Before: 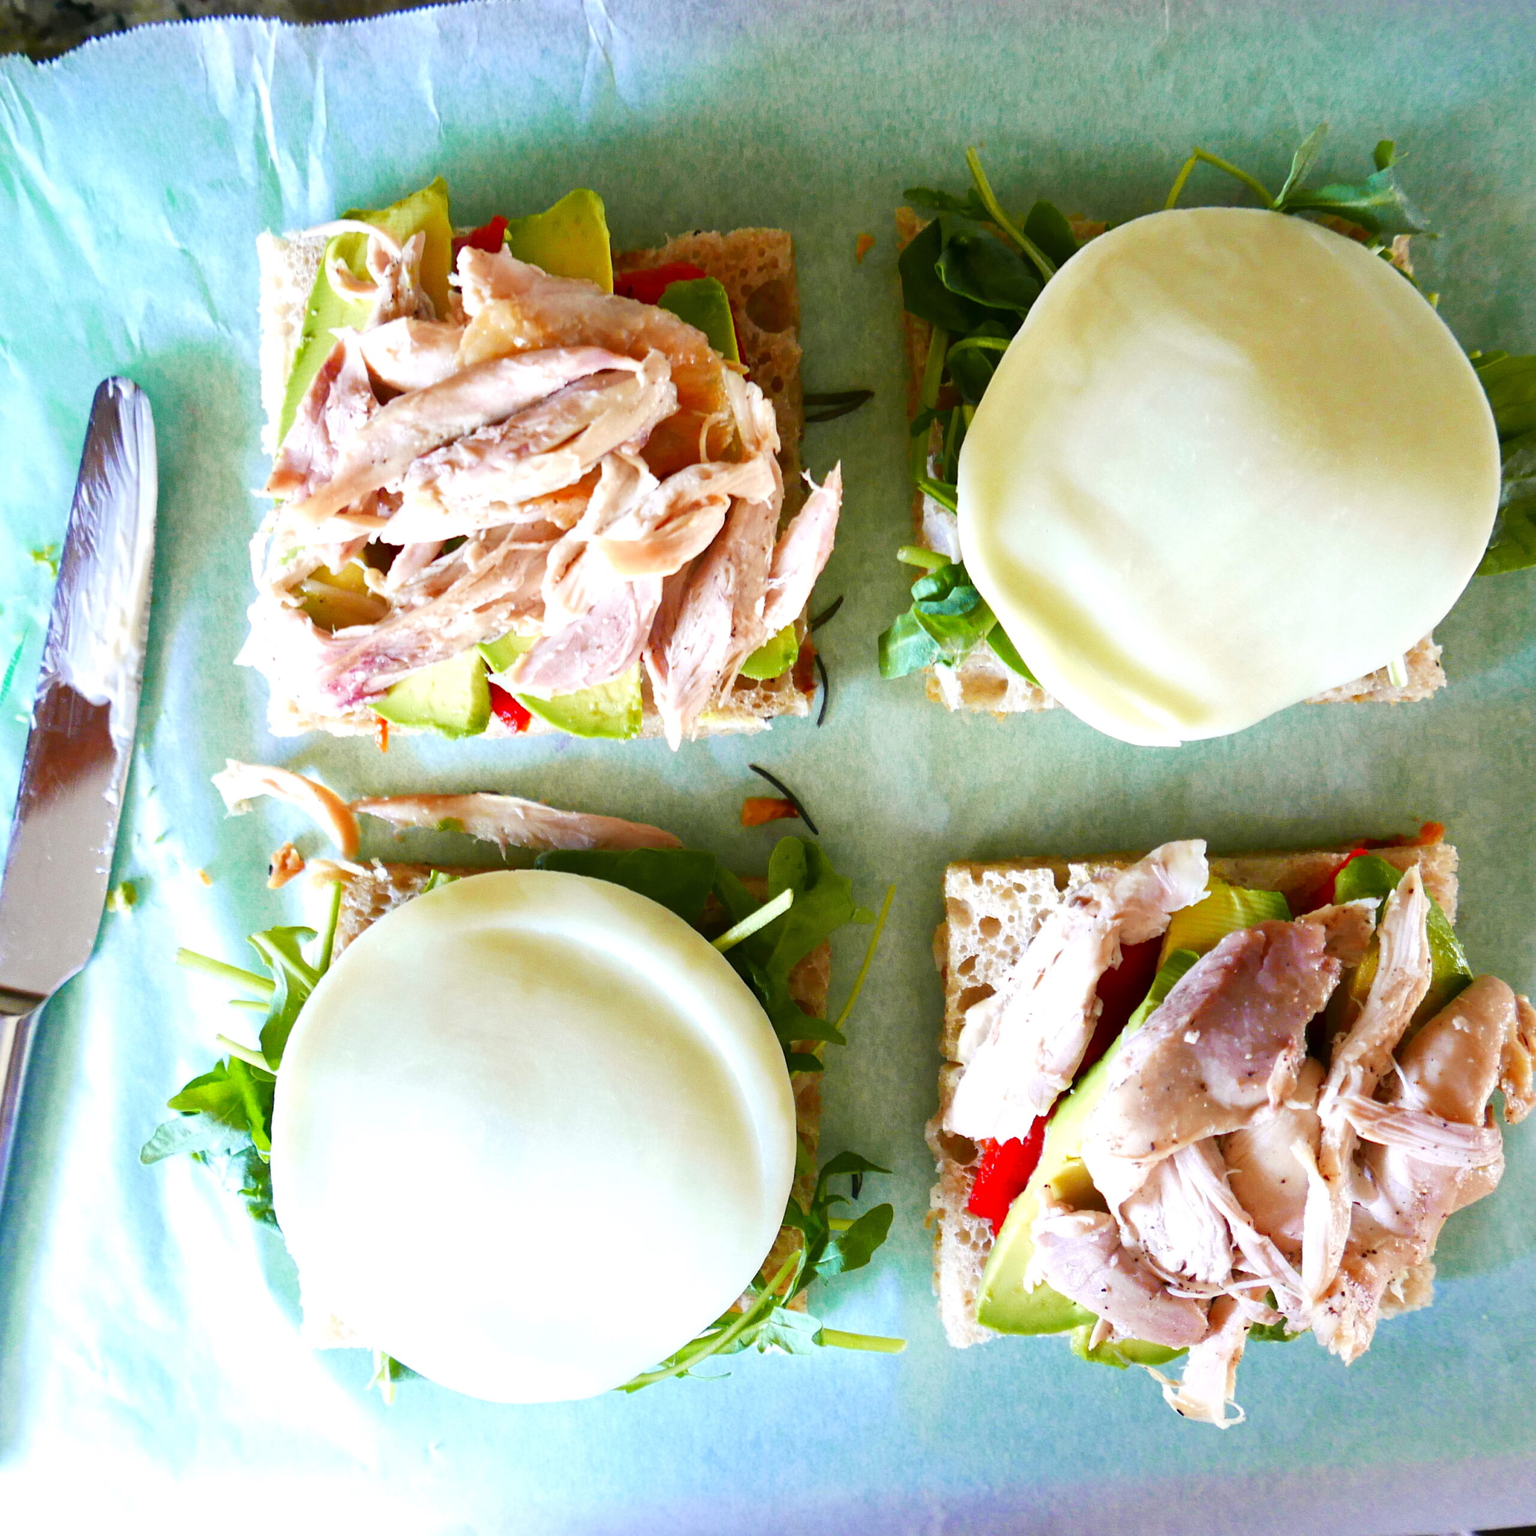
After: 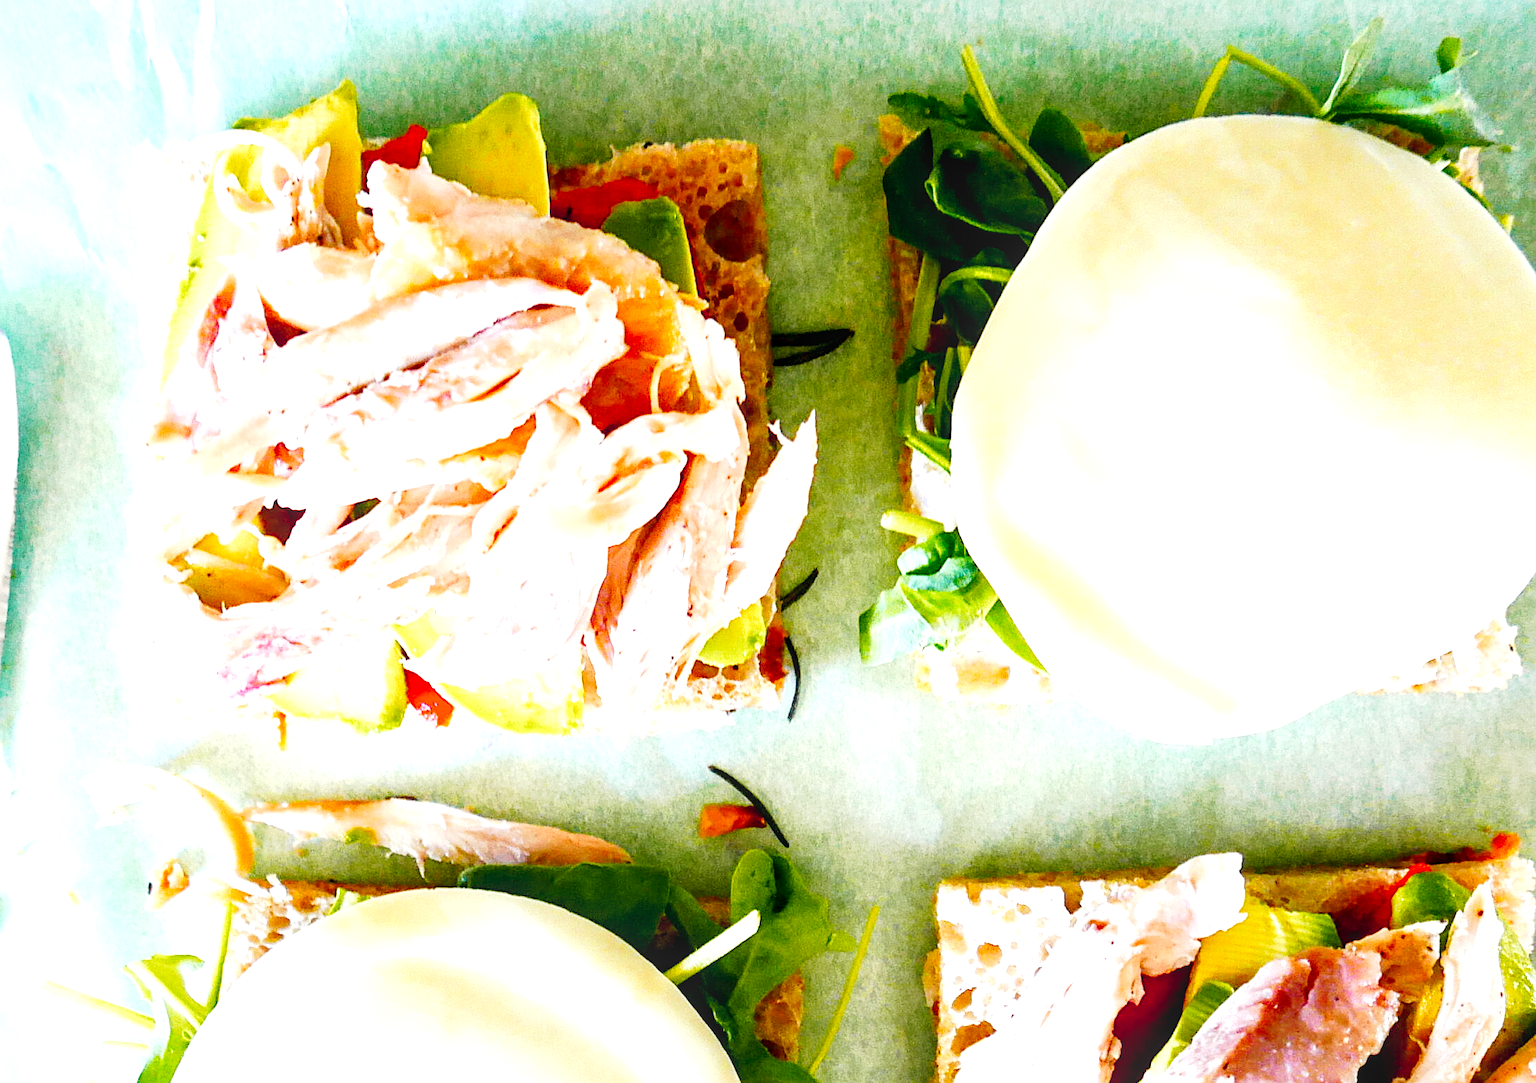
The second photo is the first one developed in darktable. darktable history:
crop and rotate: left 9.277%, top 7.106%, right 4.987%, bottom 32.422%
levels: mode automatic
local contrast: on, module defaults
tone curve: curves: ch0 [(0, 0.023) (0.103, 0.087) (0.277, 0.28) (0.46, 0.554) (0.569, 0.68) (0.735, 0.843) (0.994, 0.984)]; ch1 [(0, 0) (0.324, 0.285) (0.456, 0.438) (0.488, 0.497) (0.512, 0.503) (0.535, 0.535) (0.599, 0.606) (0.715, 0.738) (1, 1)]; ch2 [(0, 0) (0.369, 0.388) (0.449, 0.431) (0.478, 0.471) (0.502, 0.503) (0.55, 0.553) (0.603, 0.602) (0.656, 0.713) (1, 1)], preserve colors none
exposure: black level correction 0.01, exposure 1 EV, compensate highlight preservation false
sharpen: on, module defaults
